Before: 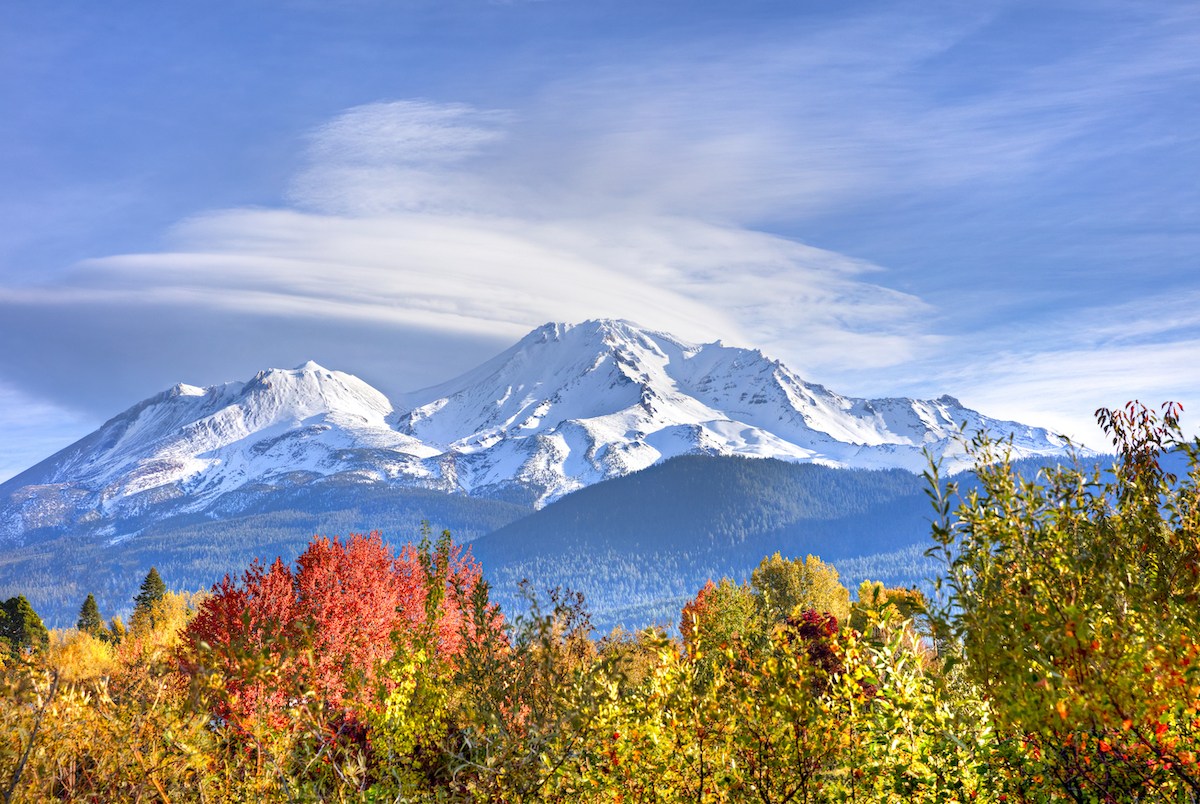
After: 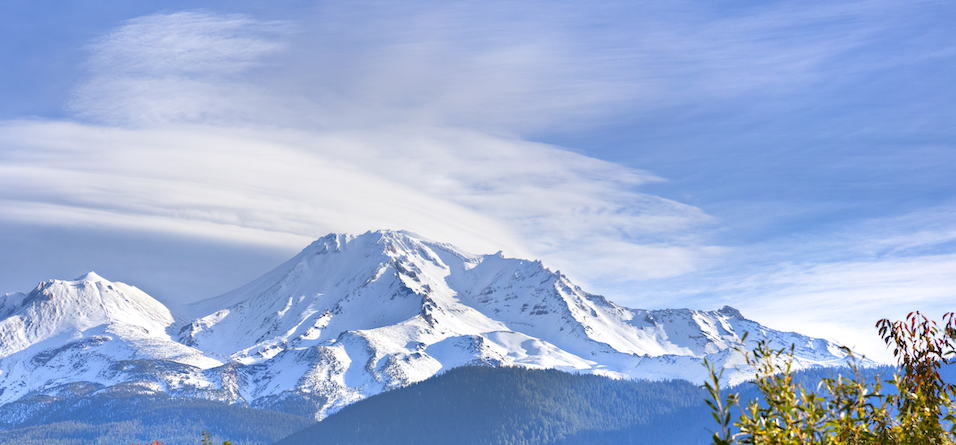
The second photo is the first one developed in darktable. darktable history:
crop: left 18.252%, top 11.106%, right 2.015%, bottom 33.43%
